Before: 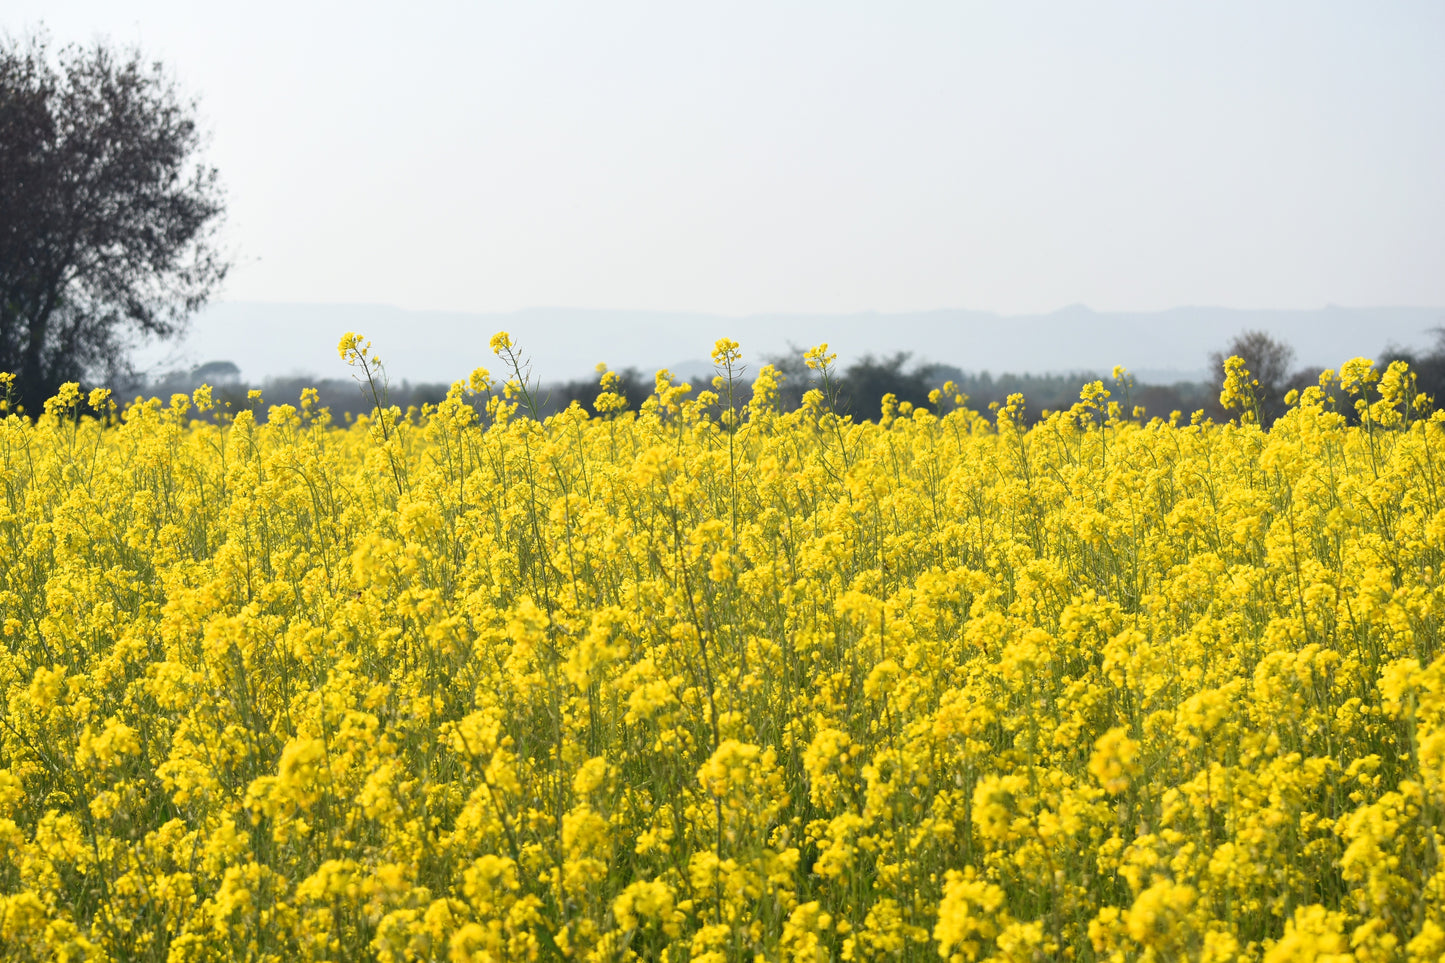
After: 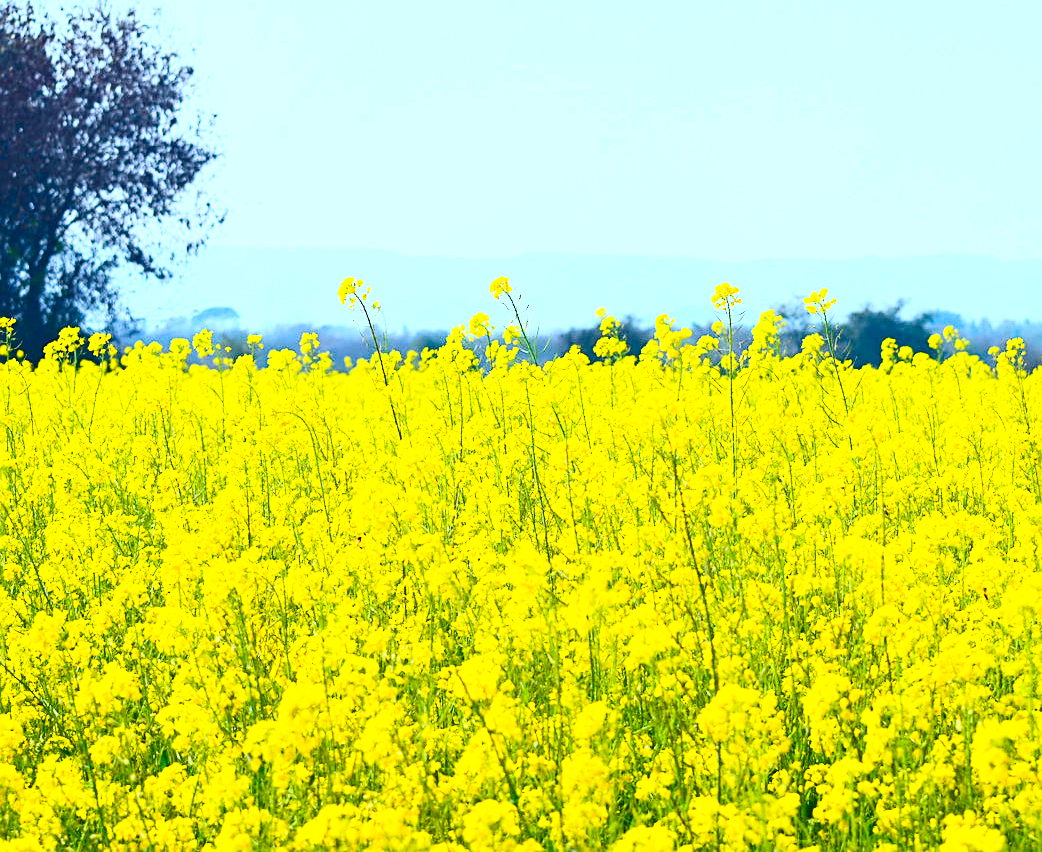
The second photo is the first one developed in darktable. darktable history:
crop: top 5.781%, right 27.87%, bottom 5.732%
sharpen: on, module defaults
exposure: exposure 0.203 EV, compensate highlight preservation false
haze removal: adaptive false
contrast brightness saturation: contrast 0.403, brightness 0.053, saturation 0.252
tone equalizer: on, module defaults
color calibration: x 0.381, y 0.391, temperature 4088.4 K
color balance rgb: linear chroma grading › global chroma 25.397%, perceptual saturation grading › global saturation 0.872%, perceptual saturation grading › highlights -9.576%, perceptual saturation grading › mid-tones 18.773%, perceptual saturation grading › shadows 28.913%, perceptual brilliance grading › global brilliance 24.704%, contrast -29.677%
